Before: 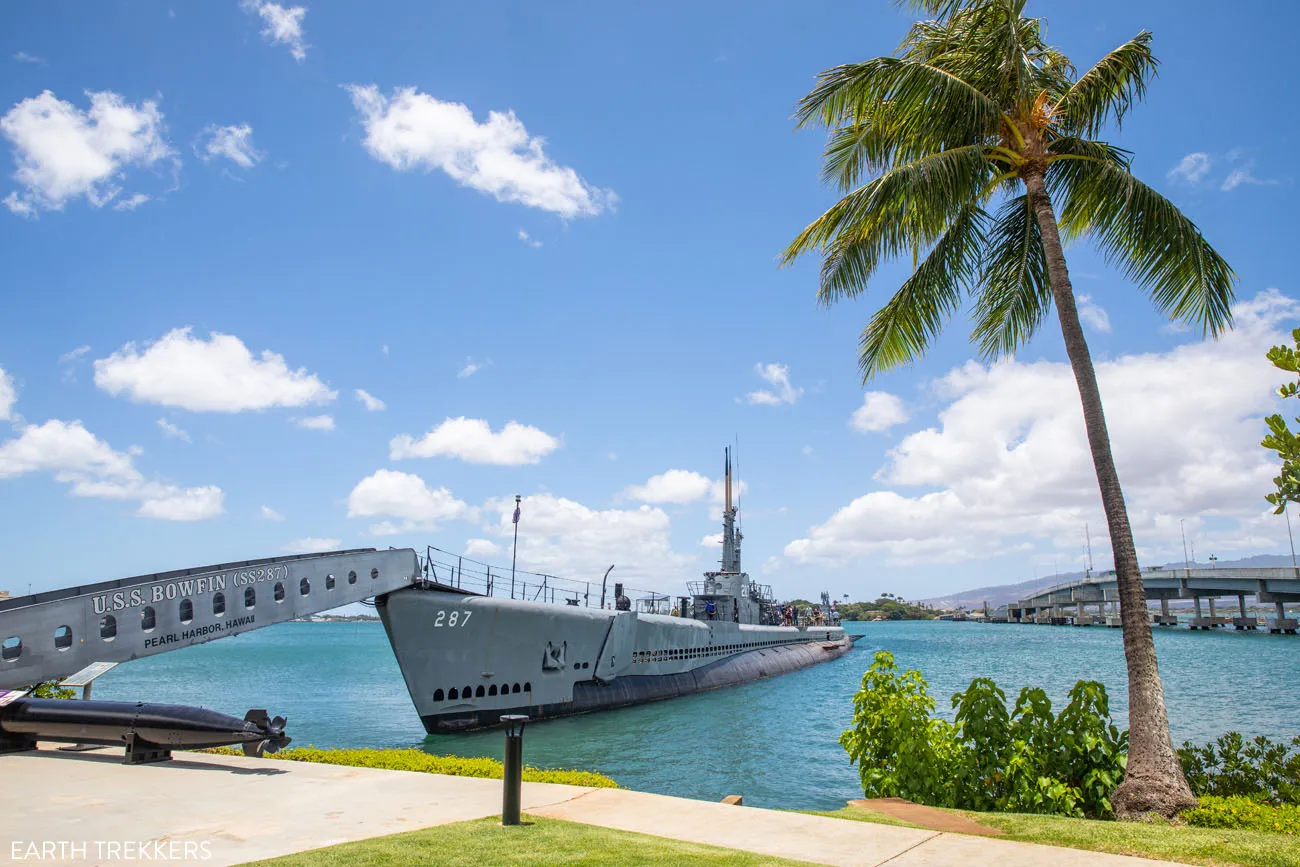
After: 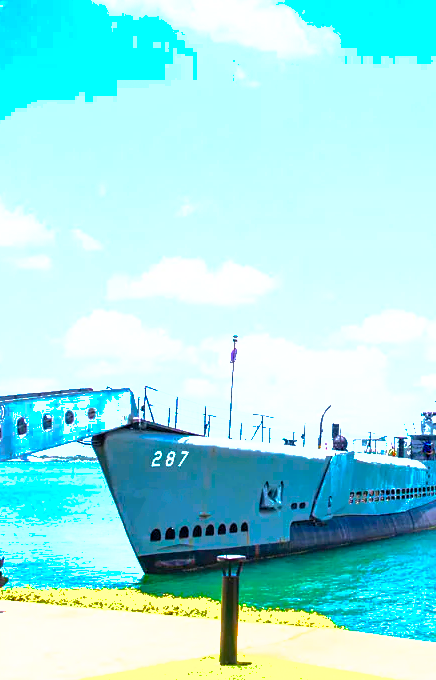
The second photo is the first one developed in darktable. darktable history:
color balance rgb: linear chroma grading › global chroma 20%, perceptual saturation grading › global saturation 65%, perceptual saturation grading › highlights 60%, perceptual saturation grading › mid-tones 50%, perceptual saturation grading › shadows 50%, perceptual brilliance grading › global brilliance 30%, perceptual brilliance grading › highlights 50%, perceptual brilliance grading › mid-tones 50%, perceptual brilliance grading › shadows -22%, global vibrance 20%
crop and rotate: left 21.77%, top 18.528%, right 44.676%, bottom 2.997%
shadows and highlights: shadows 40, highlights -60
